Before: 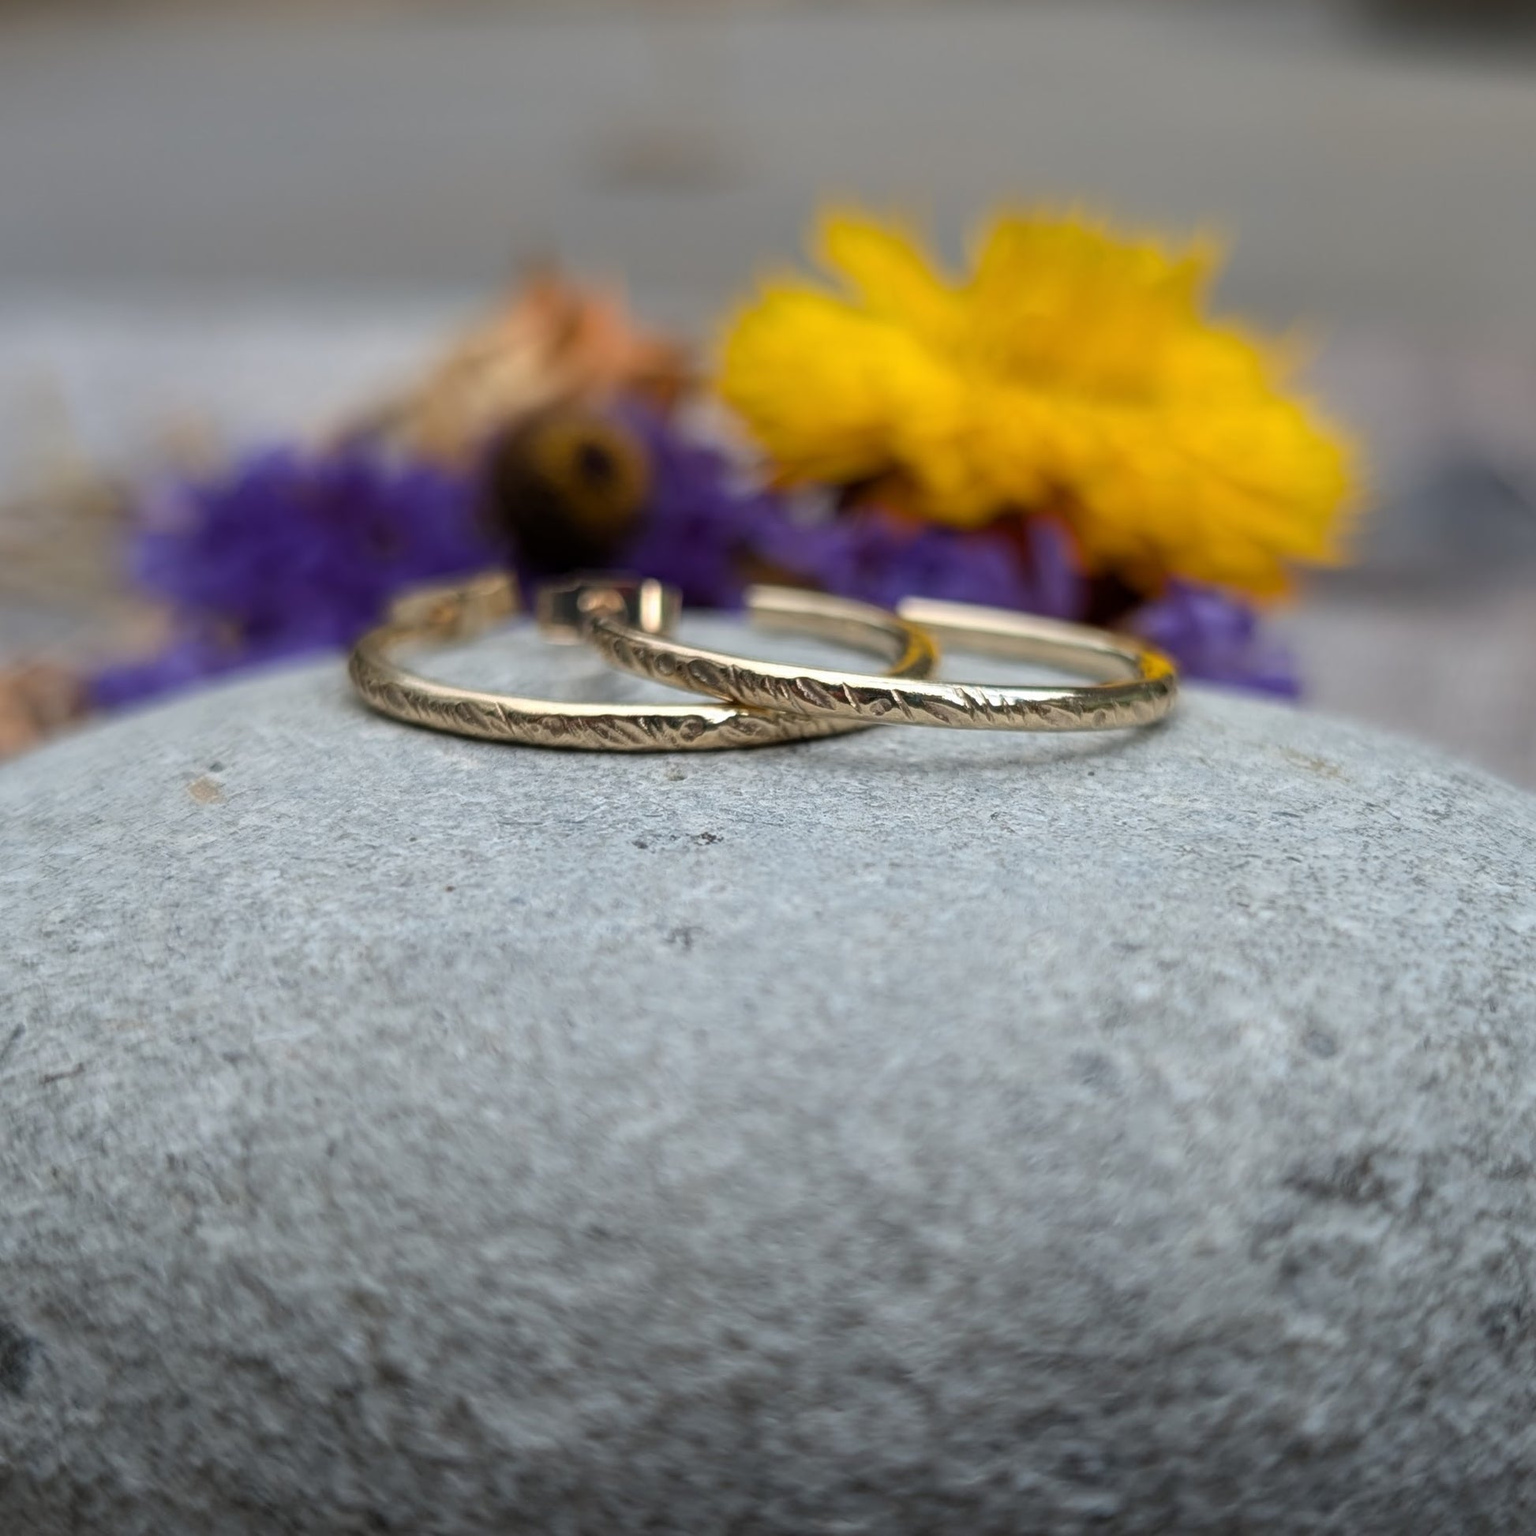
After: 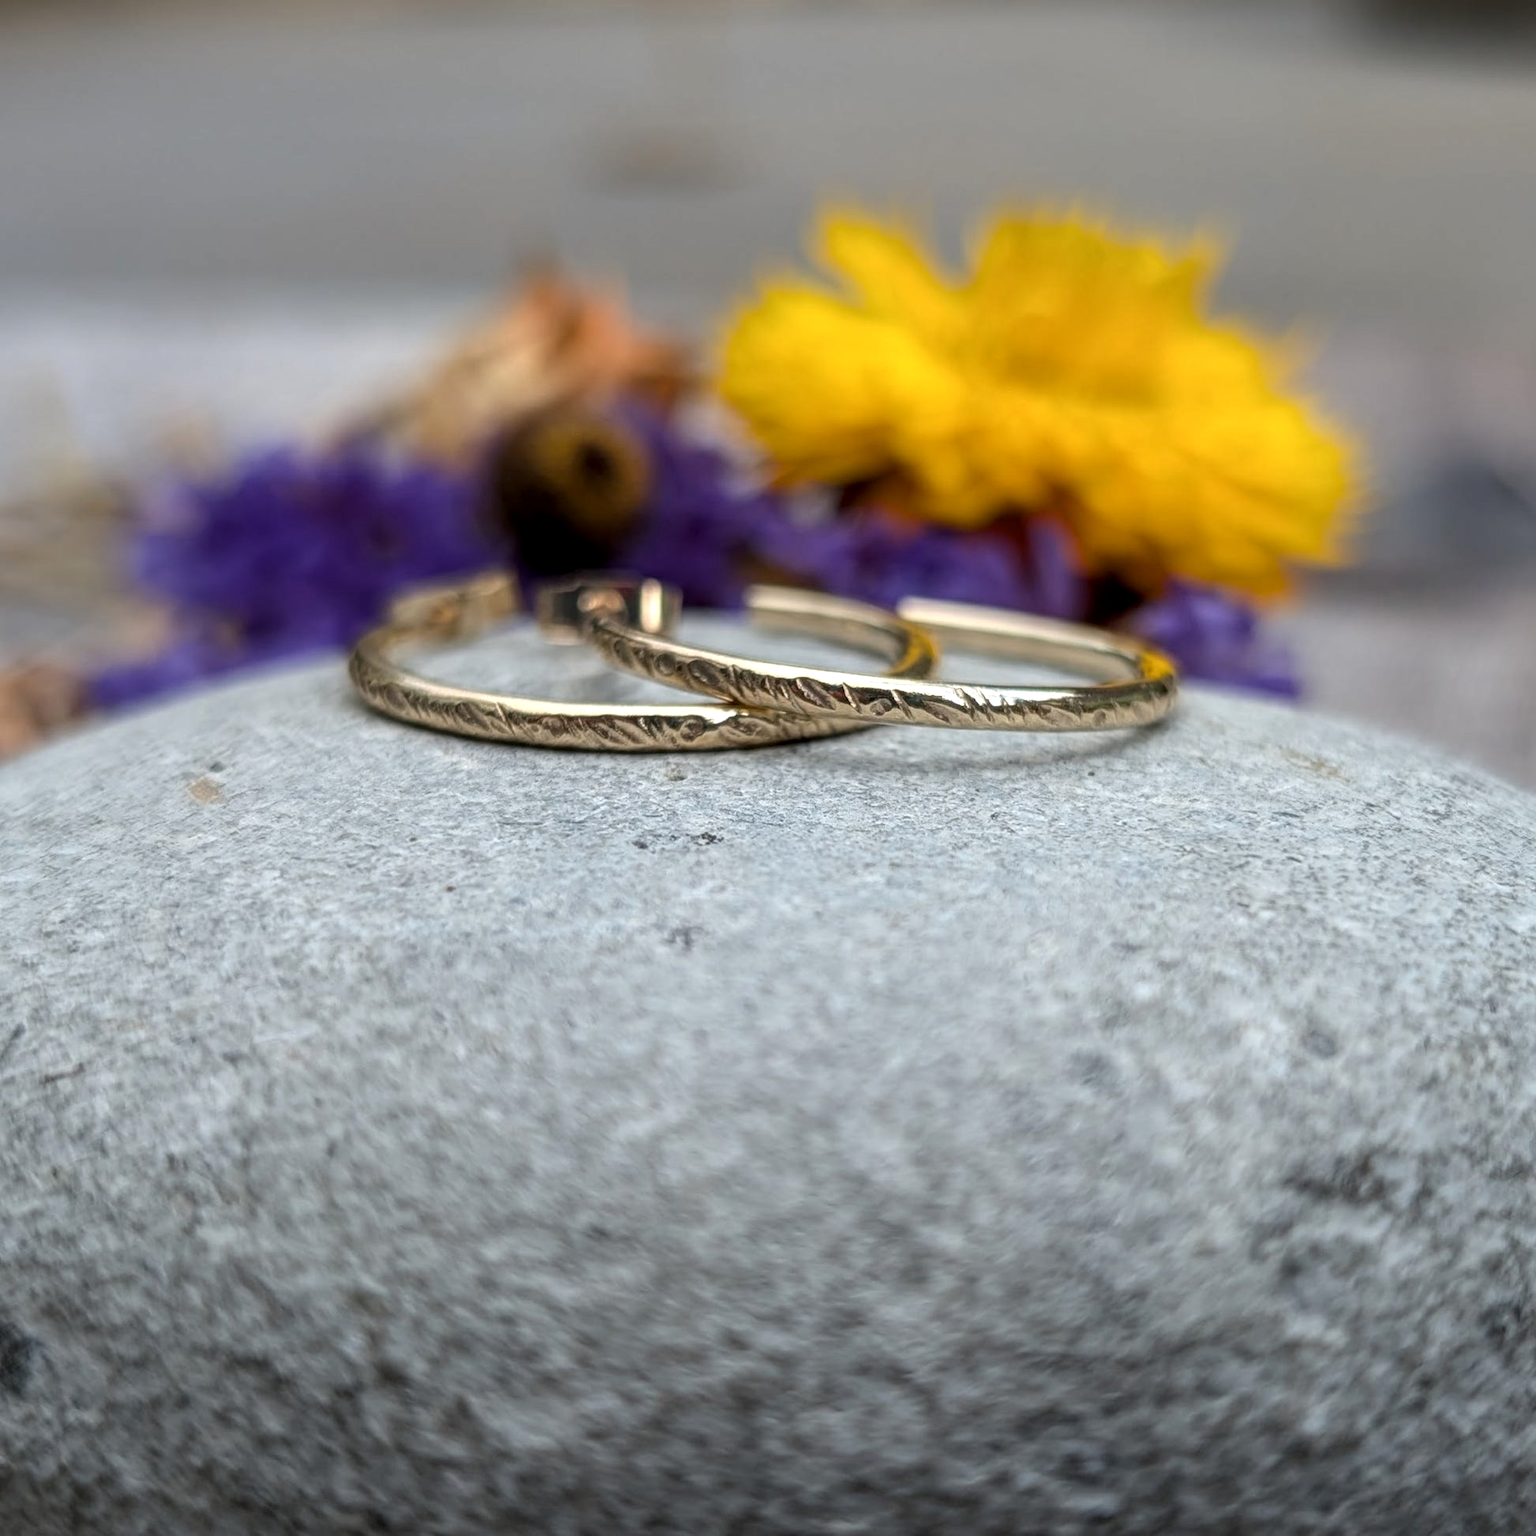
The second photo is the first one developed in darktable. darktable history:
levels: levels [0, 0.476, 0.951]
local contrast: on, module defaults
white balance: emerald 1
